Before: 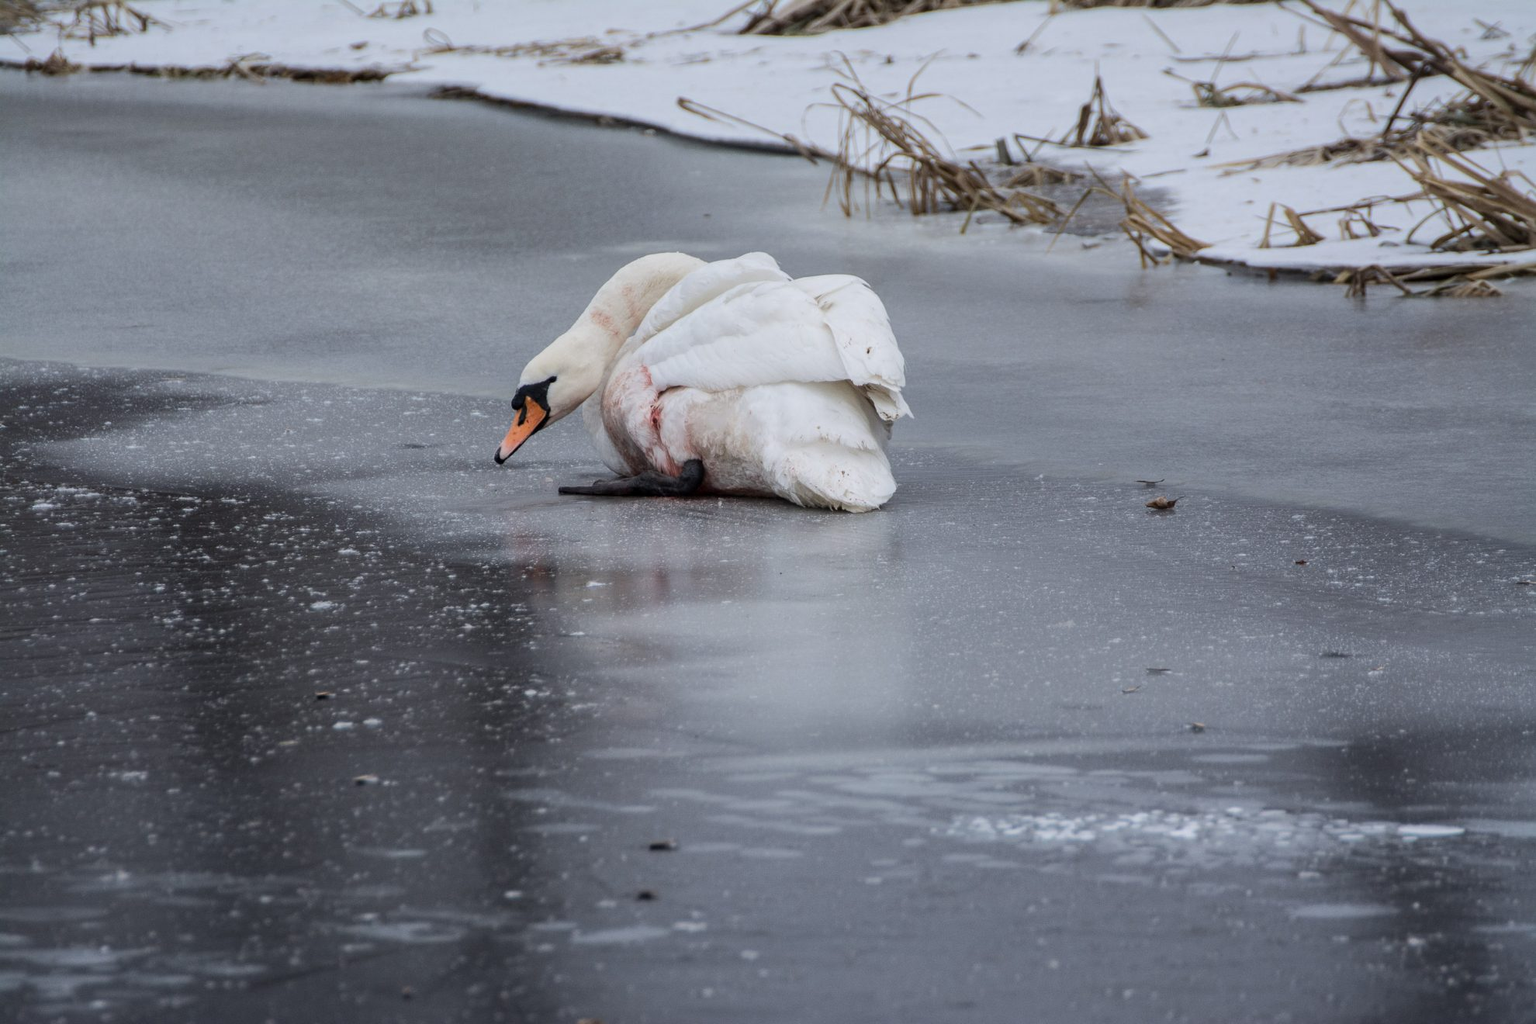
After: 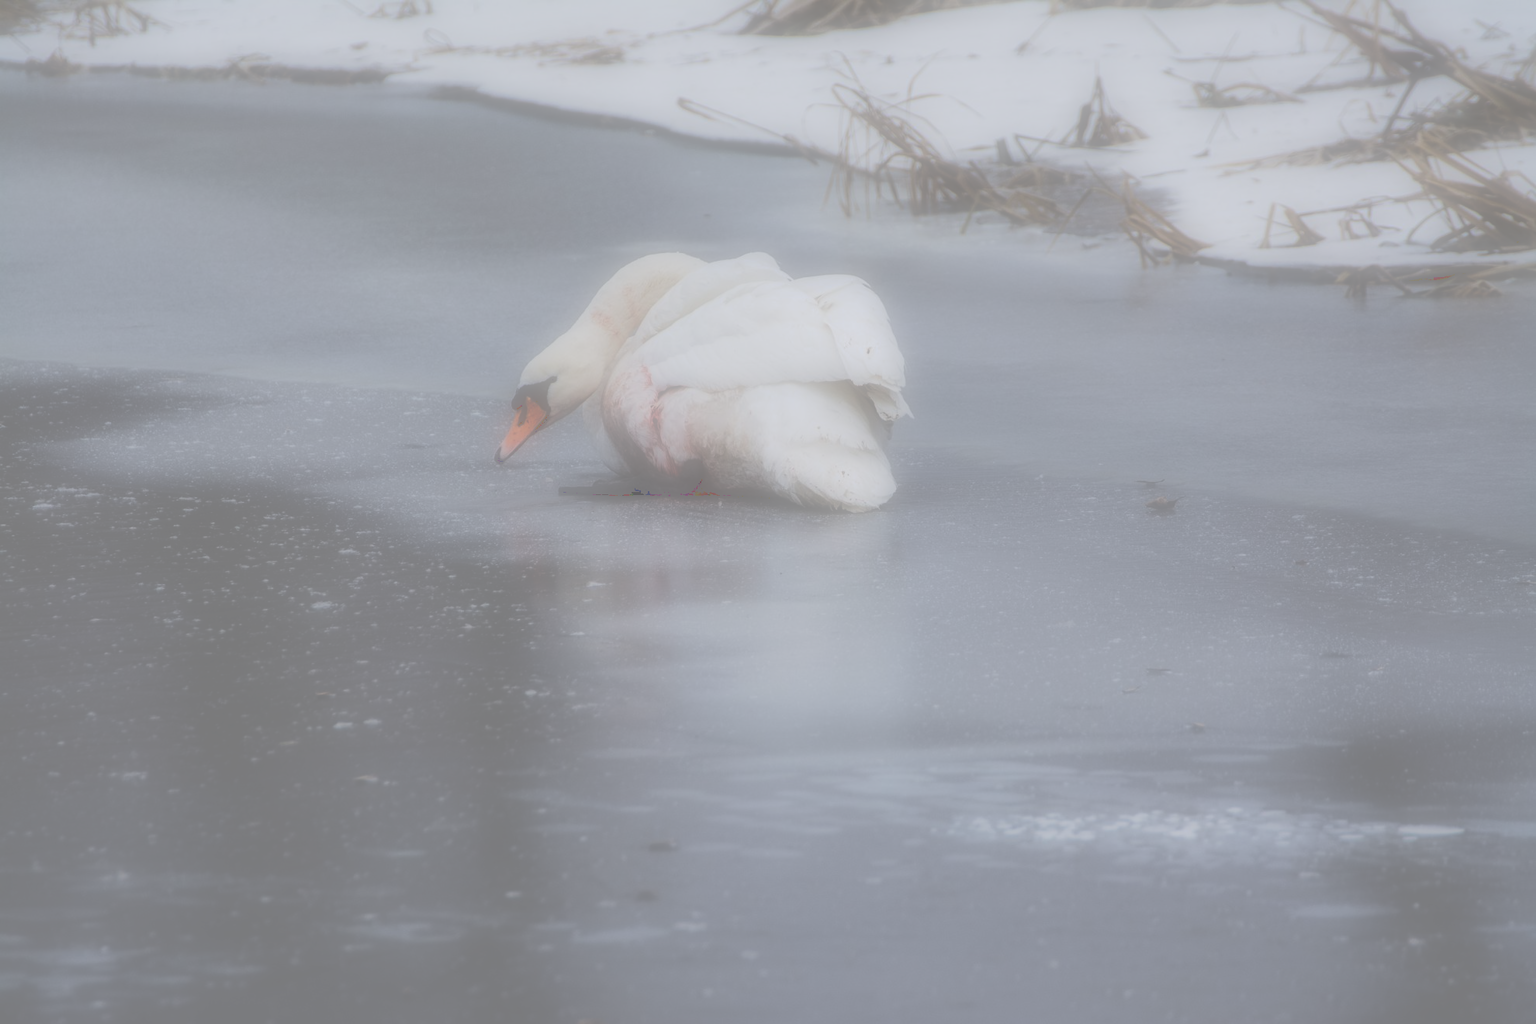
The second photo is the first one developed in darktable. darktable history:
soften: on, module defaults
color balance rgb: perceptual saturation grading › global saturation 20%, global vibrance 10%
tone curve: curves: ch0 [(0, 0) (0.003, 0.453) (0.011, 0.457) (0.025, 0.457) (0.044, 0.463) (0.069, 0.464) (0.1, 0.471) (0.136, 0.475) (0.177, 0.481) (0.224, 0.486) (0.277, 0.496) (0.335, 0.515) (0.399, 0.544) (0.468, 0.577) (0.543, 0.621) (0.623, 0.67) (0.709, 0.73) (0.801, 0.788) (0.898, 0.848) (1, 1)], preserve colors none
